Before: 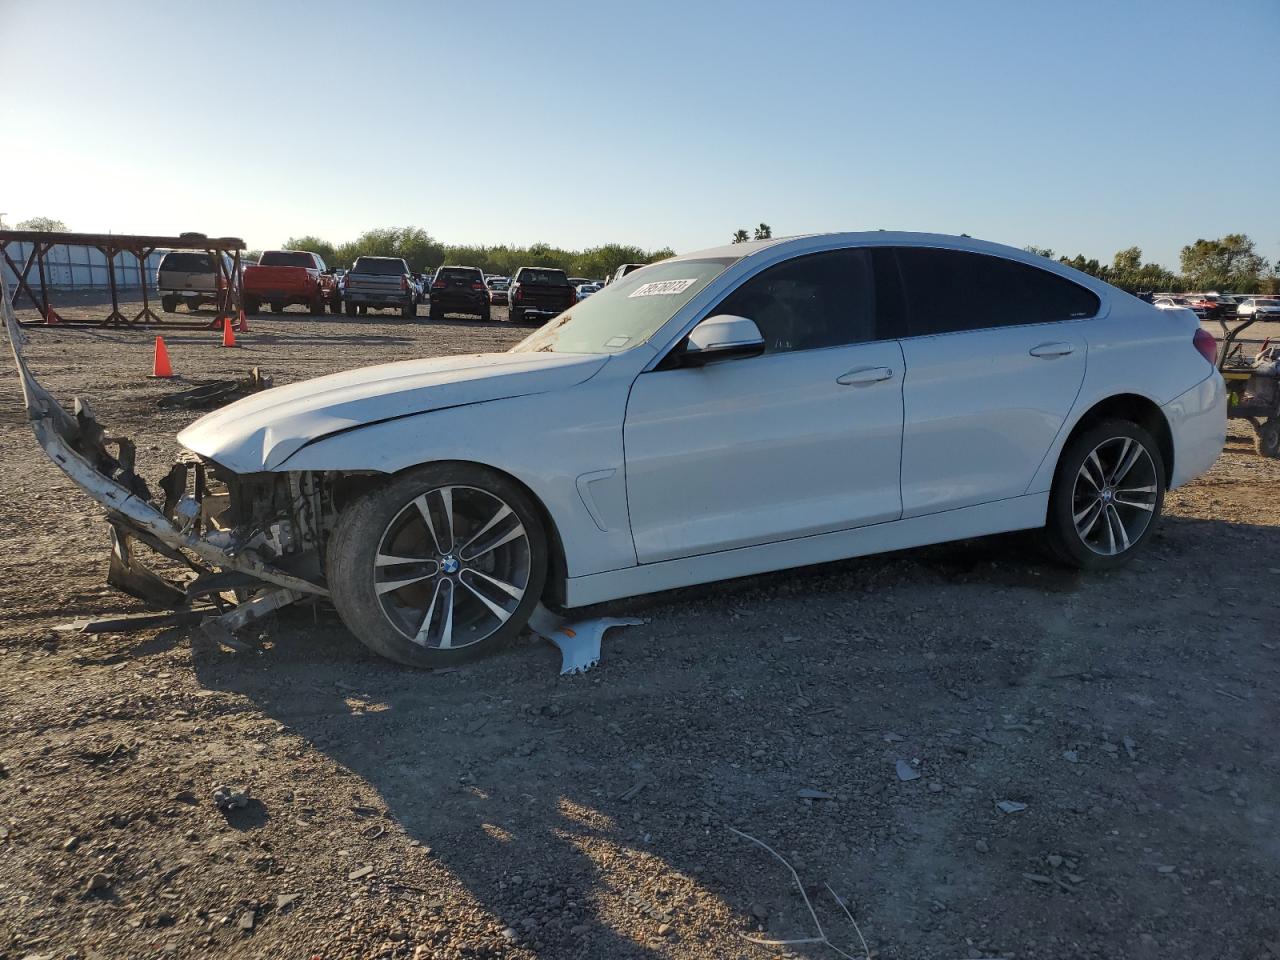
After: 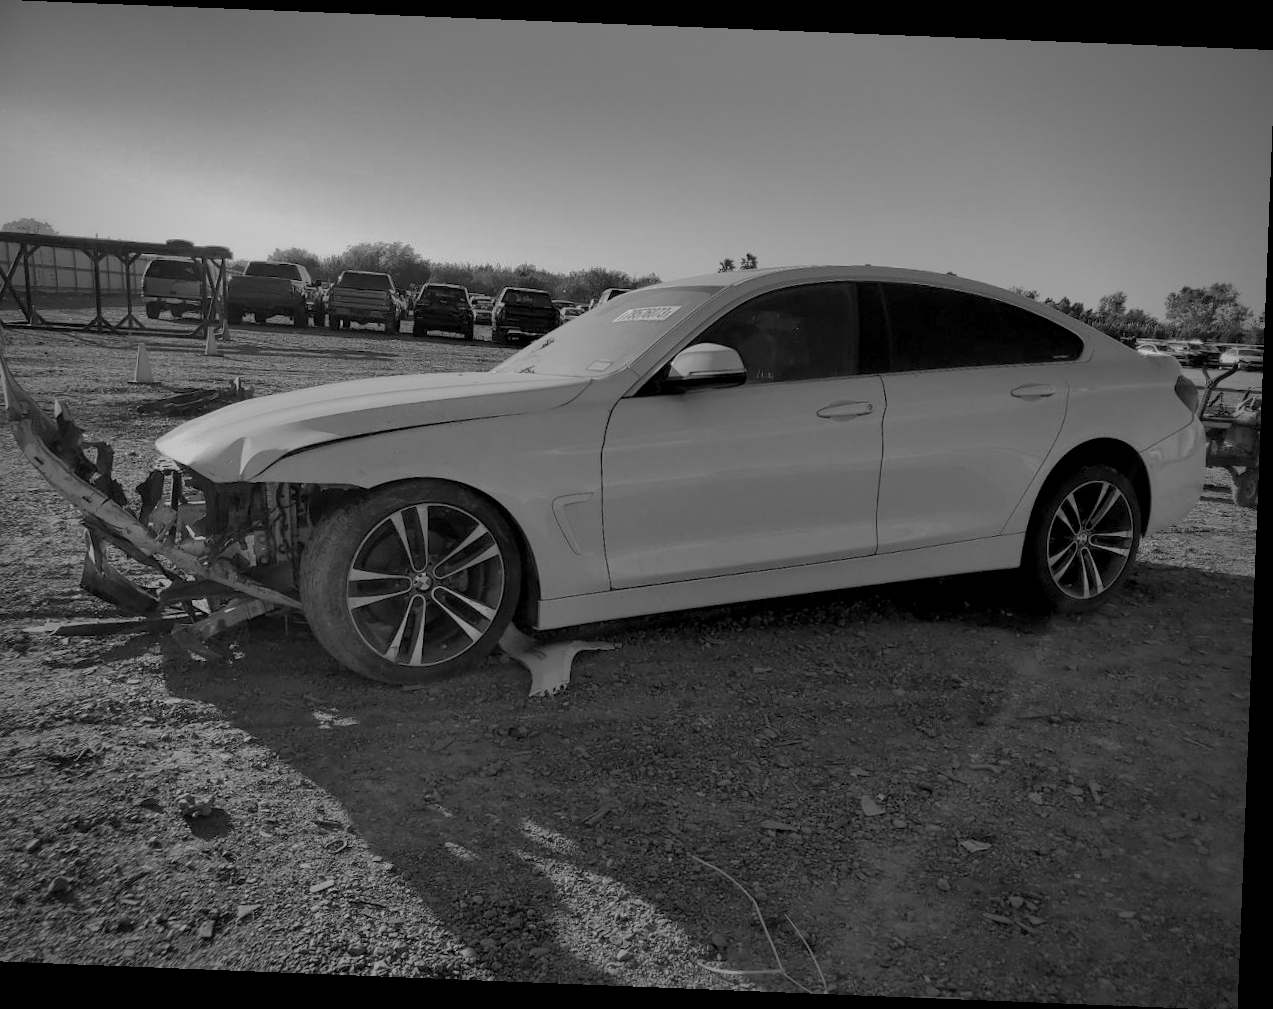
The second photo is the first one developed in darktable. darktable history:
vignetting: on, module defaults
shadows and highlights: shadows 38.43, highlights -74.54
crop and rotate: left 3.238%
exposure: black level correction 0.006, exposure -0.226 EV, compensate highlight preservation false
monochrome: a -74.22, b 78.2
rotate and perspective: rotation 2.27°, automatic cropping off
